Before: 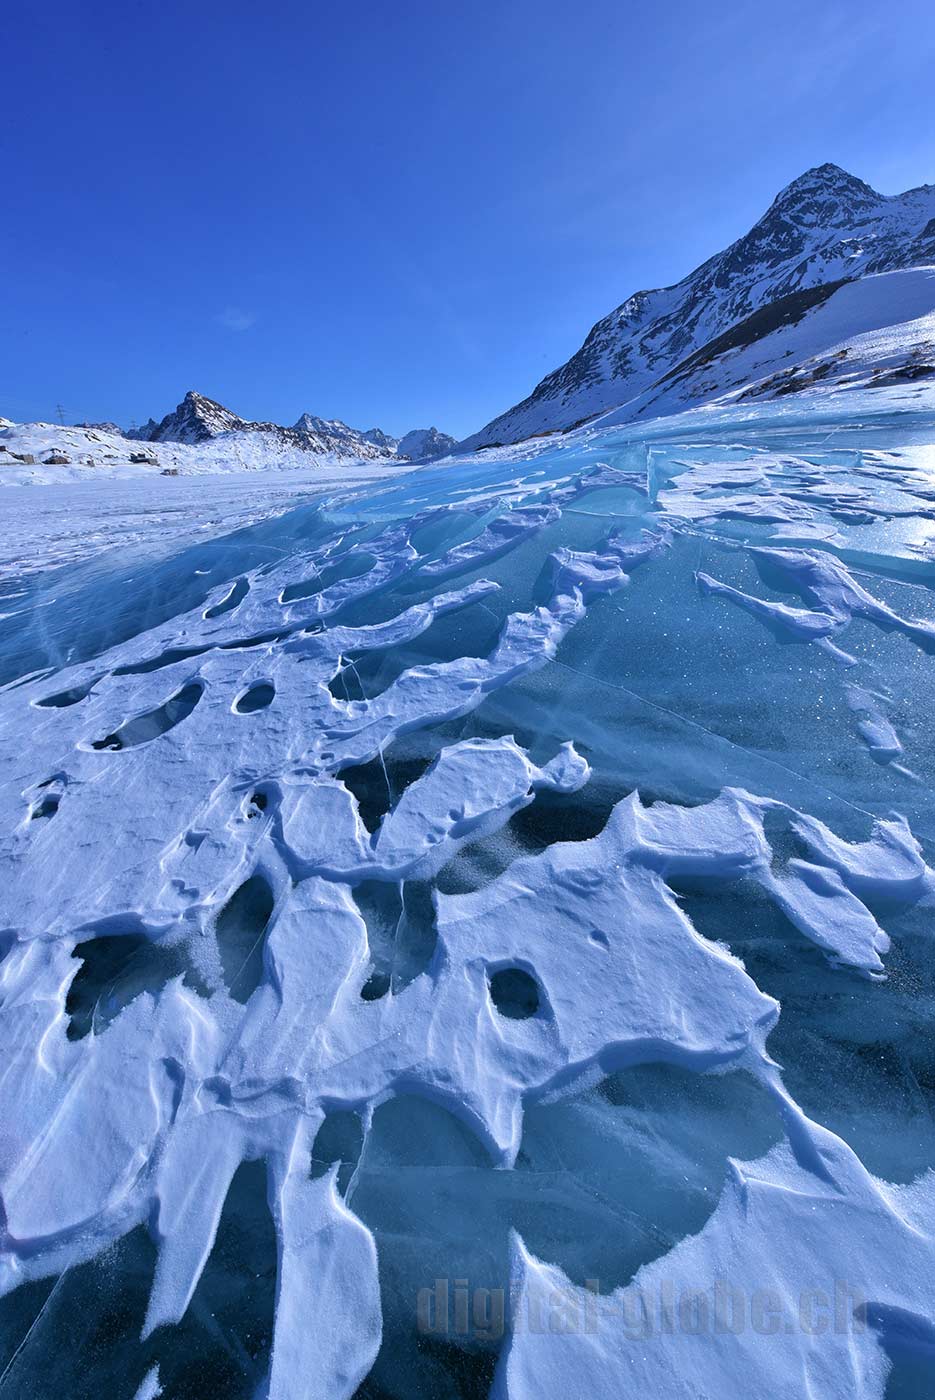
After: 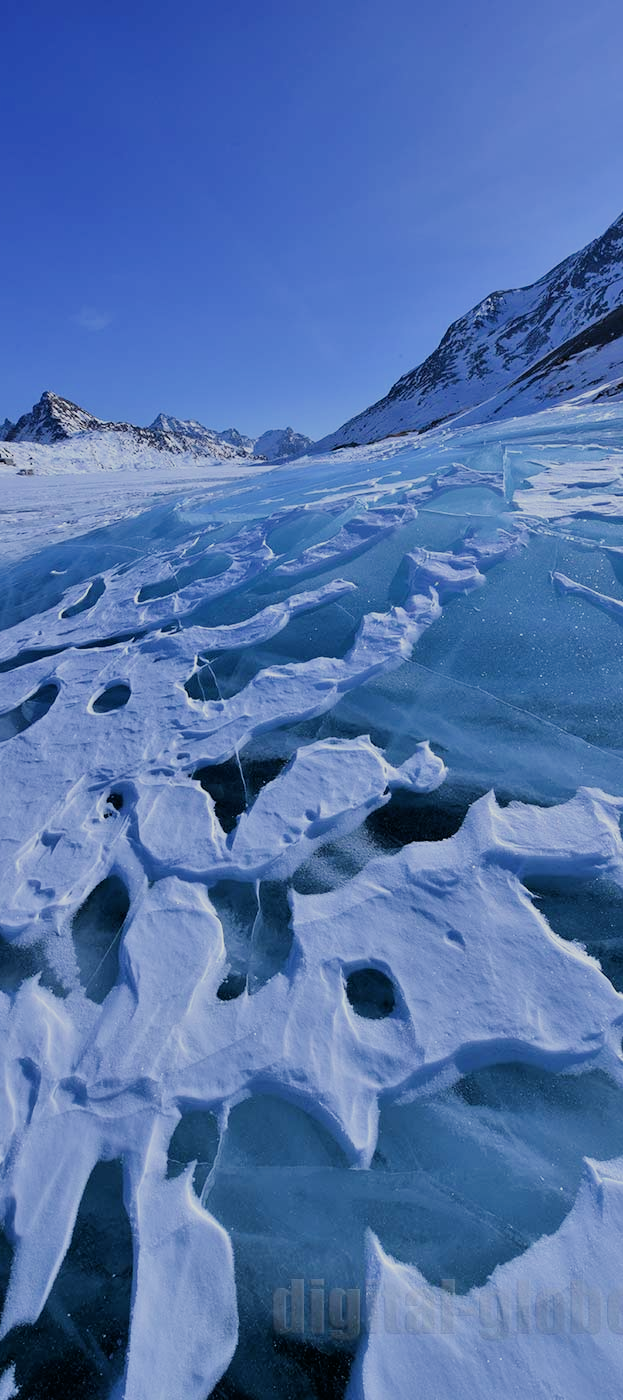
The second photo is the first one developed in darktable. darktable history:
crop and rotate: left 15.446%, right 17.836%
filmic rgb: black relative exposure -6.68 EV, white relative exposure 4.56 EV, hardness 3.25
